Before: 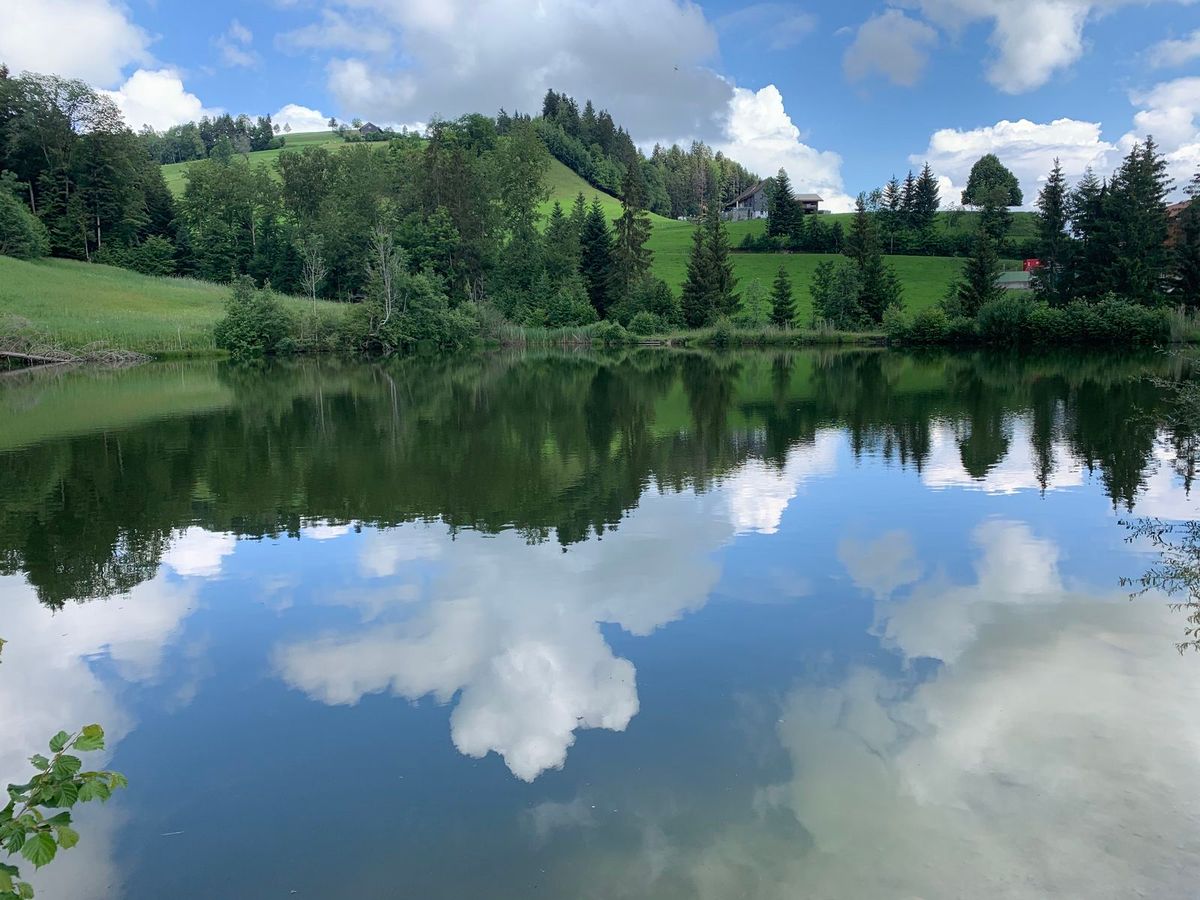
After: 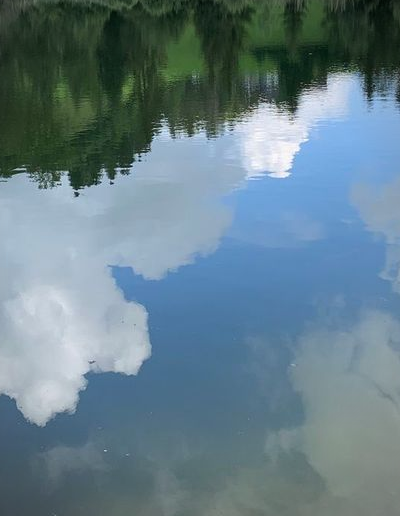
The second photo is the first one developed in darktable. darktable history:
vignetting: fall-off start 74.59%, fall-off radius 65.6%, unbound false
crop: left 40.687%, top 39.585%, right 25.962%, bottom 3.062%
